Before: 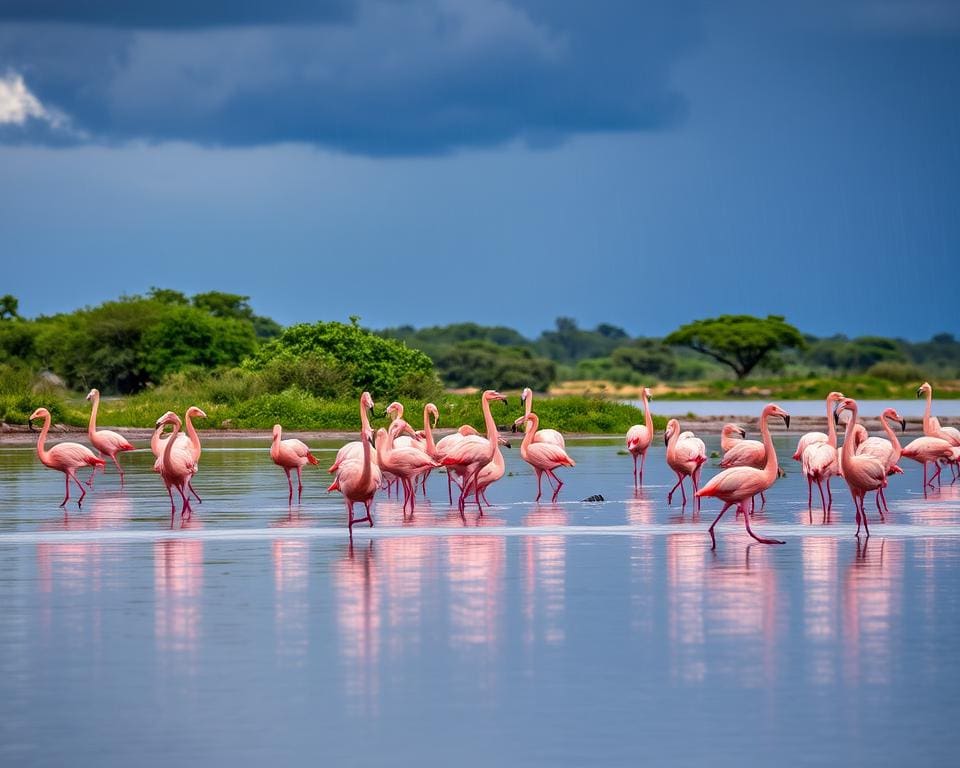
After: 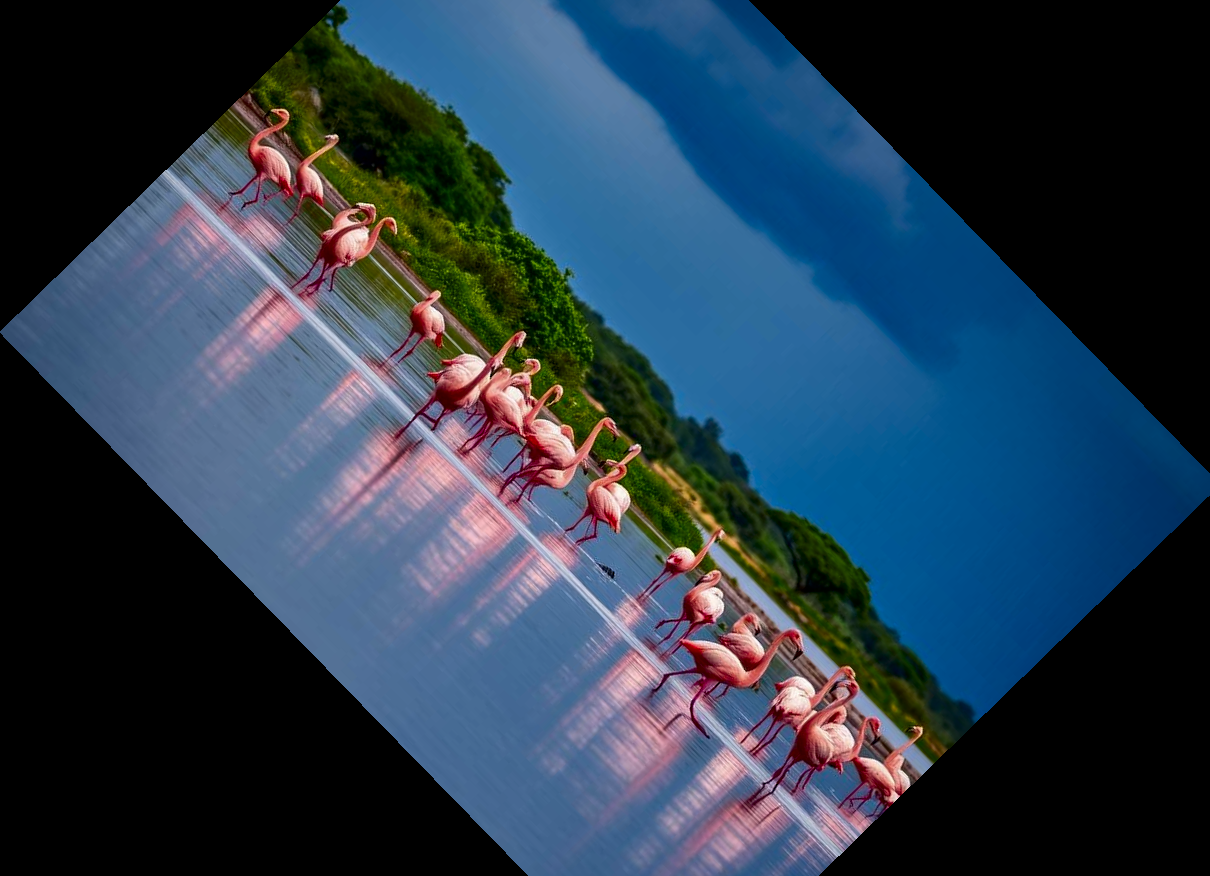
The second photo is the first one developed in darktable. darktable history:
contrast brightness saturation: contrast 0.096, brightness -0.263, saturation 0.144
crop and rotate: angle -45.79°, top 16.619%, right 0.809%, bottom 11.76%
